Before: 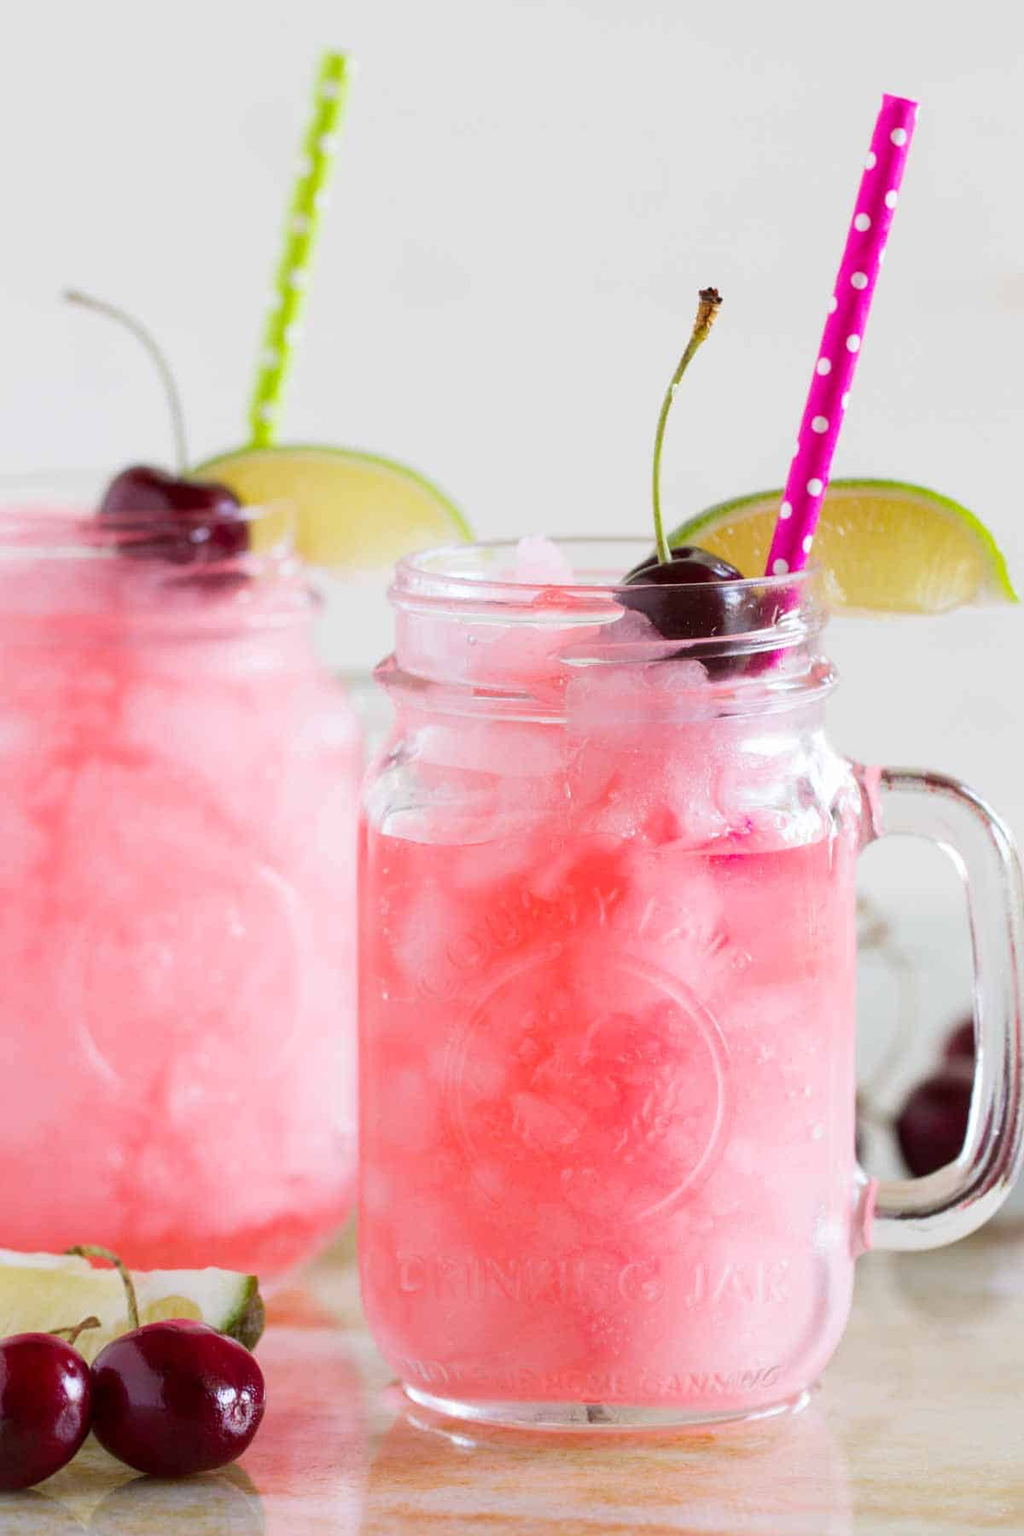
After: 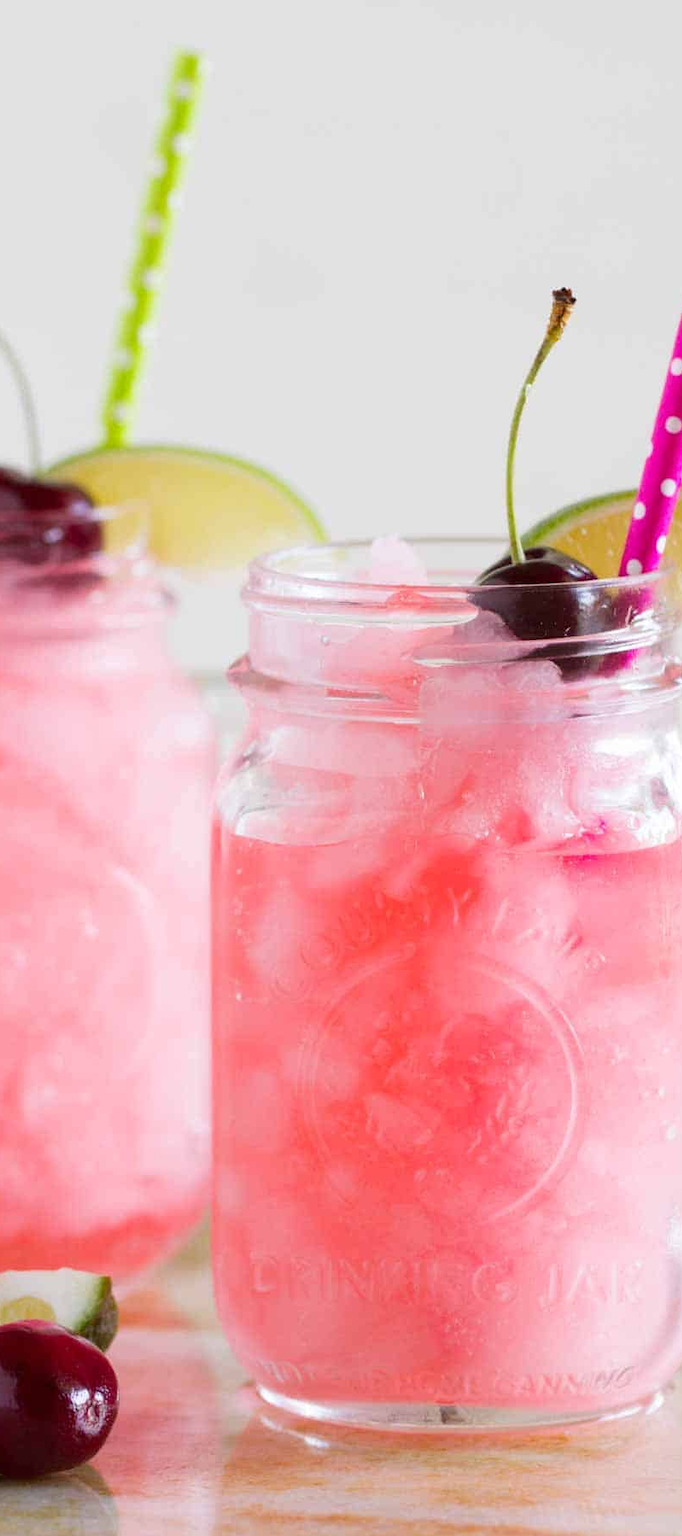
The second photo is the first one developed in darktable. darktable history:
crop and rotate: left 14.37%, right 18.987%
